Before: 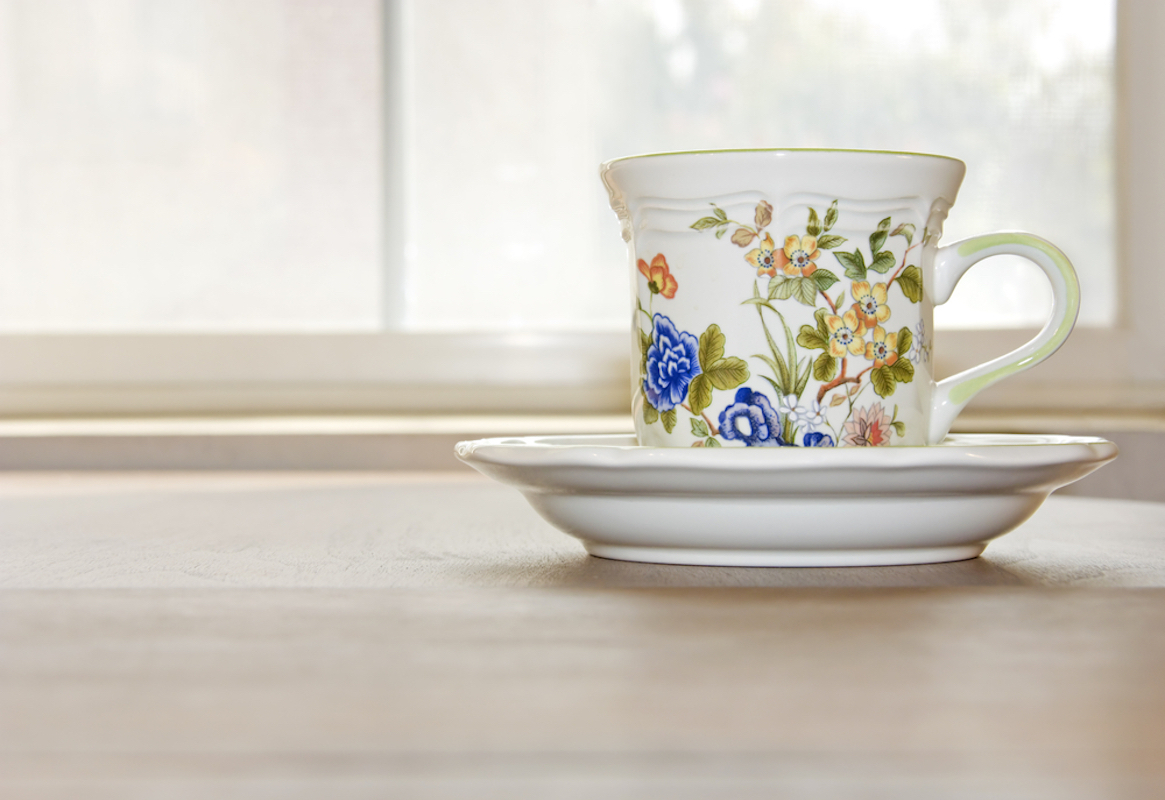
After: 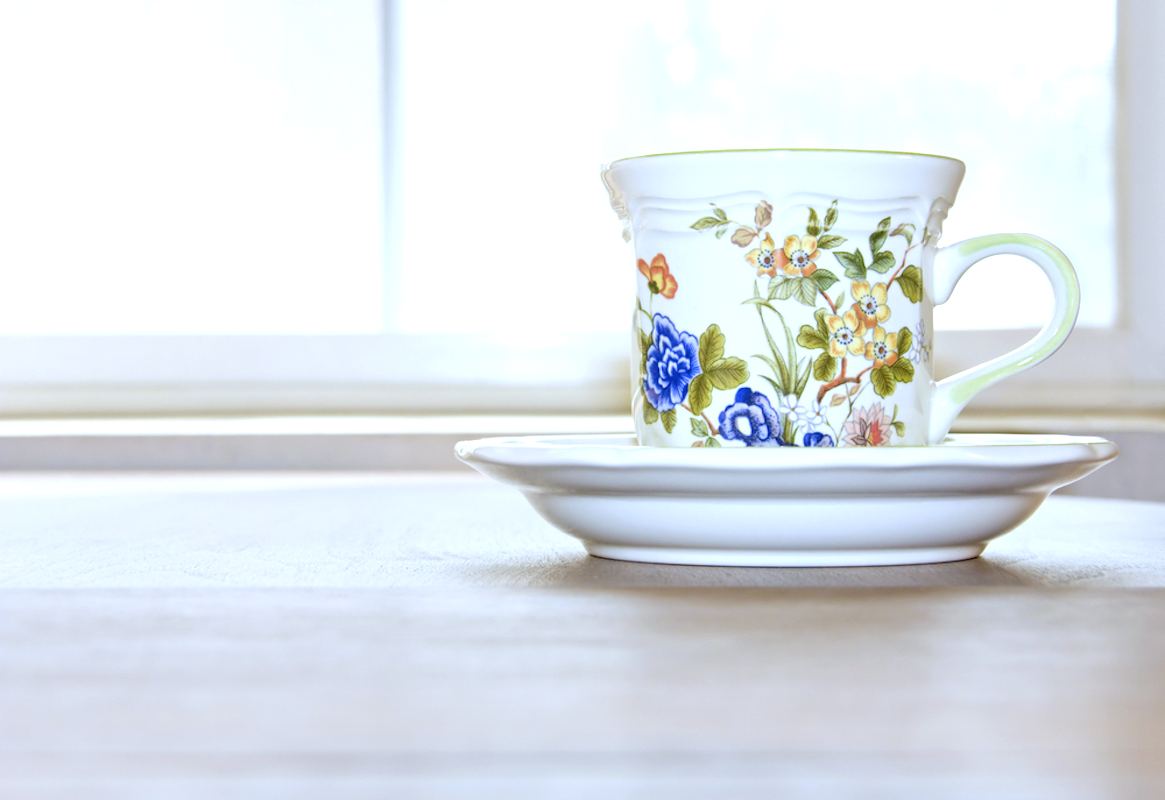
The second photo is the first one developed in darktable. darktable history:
exposure: black level correction 0, exposure 0.5 EV, compensate highlight preservation false
white balance: red 0.926, green 1.003, blue 1.133
